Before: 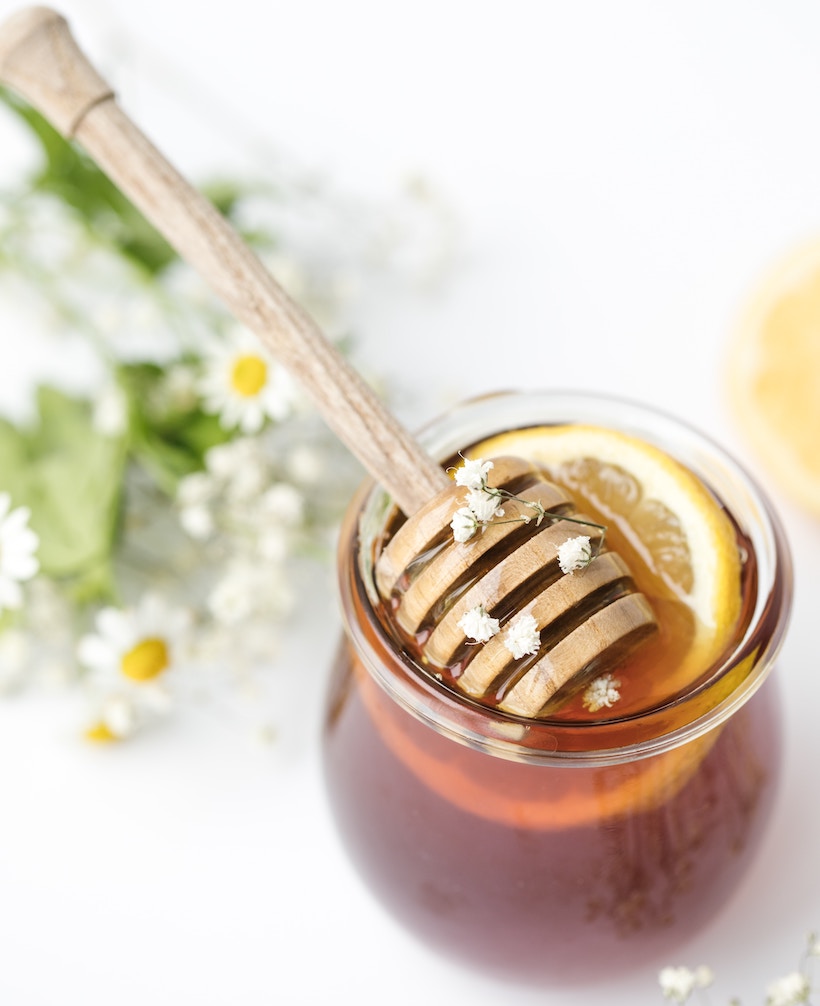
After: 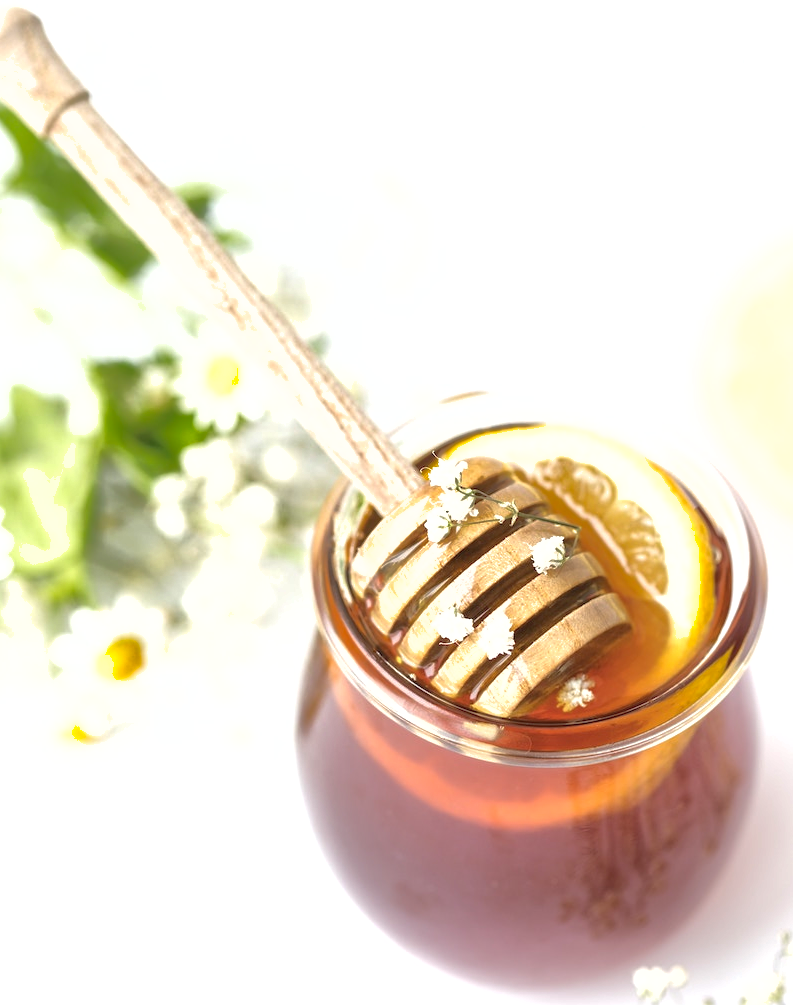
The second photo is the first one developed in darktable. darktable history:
exposure: exposure 0.6 EV, compensate highlight preservation false
shadows and highlights: on, module defaults
crop and rotate: left 3.238%
